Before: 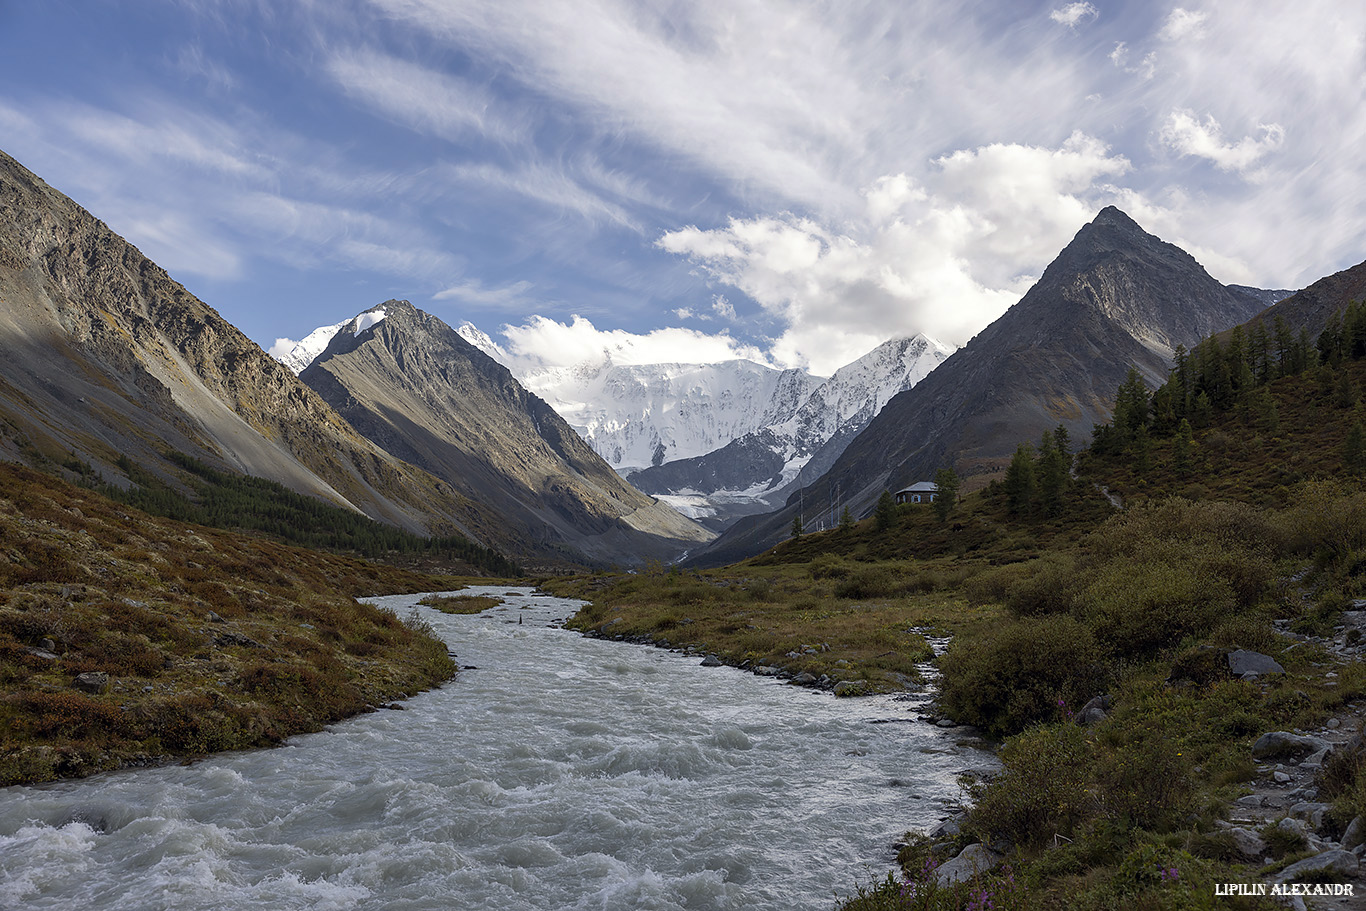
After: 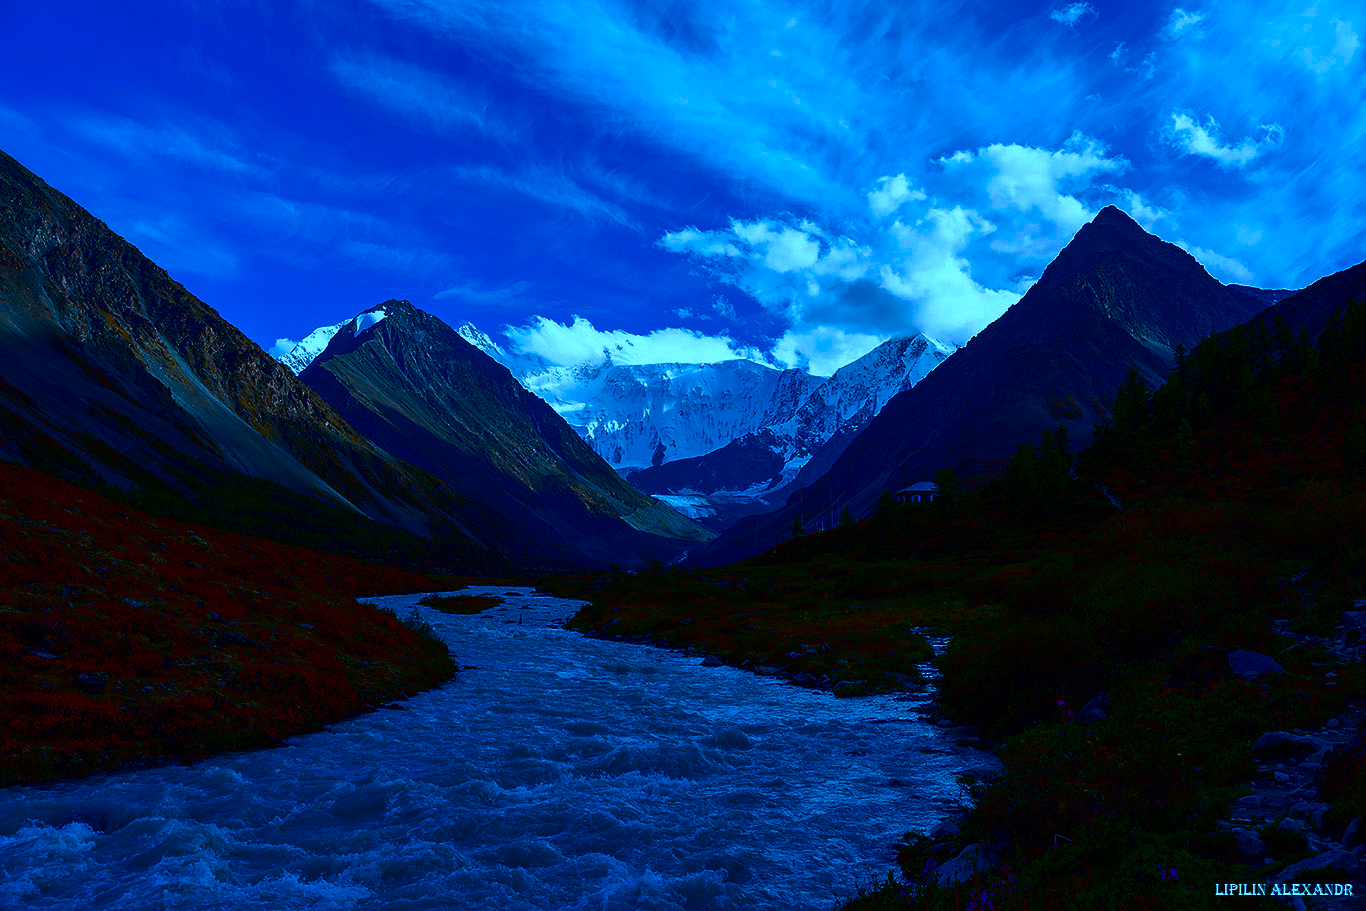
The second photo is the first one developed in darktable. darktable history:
white balance: red 0.871, blue 1.249
contrast brightness saturation: brightness -1, saturation 1
